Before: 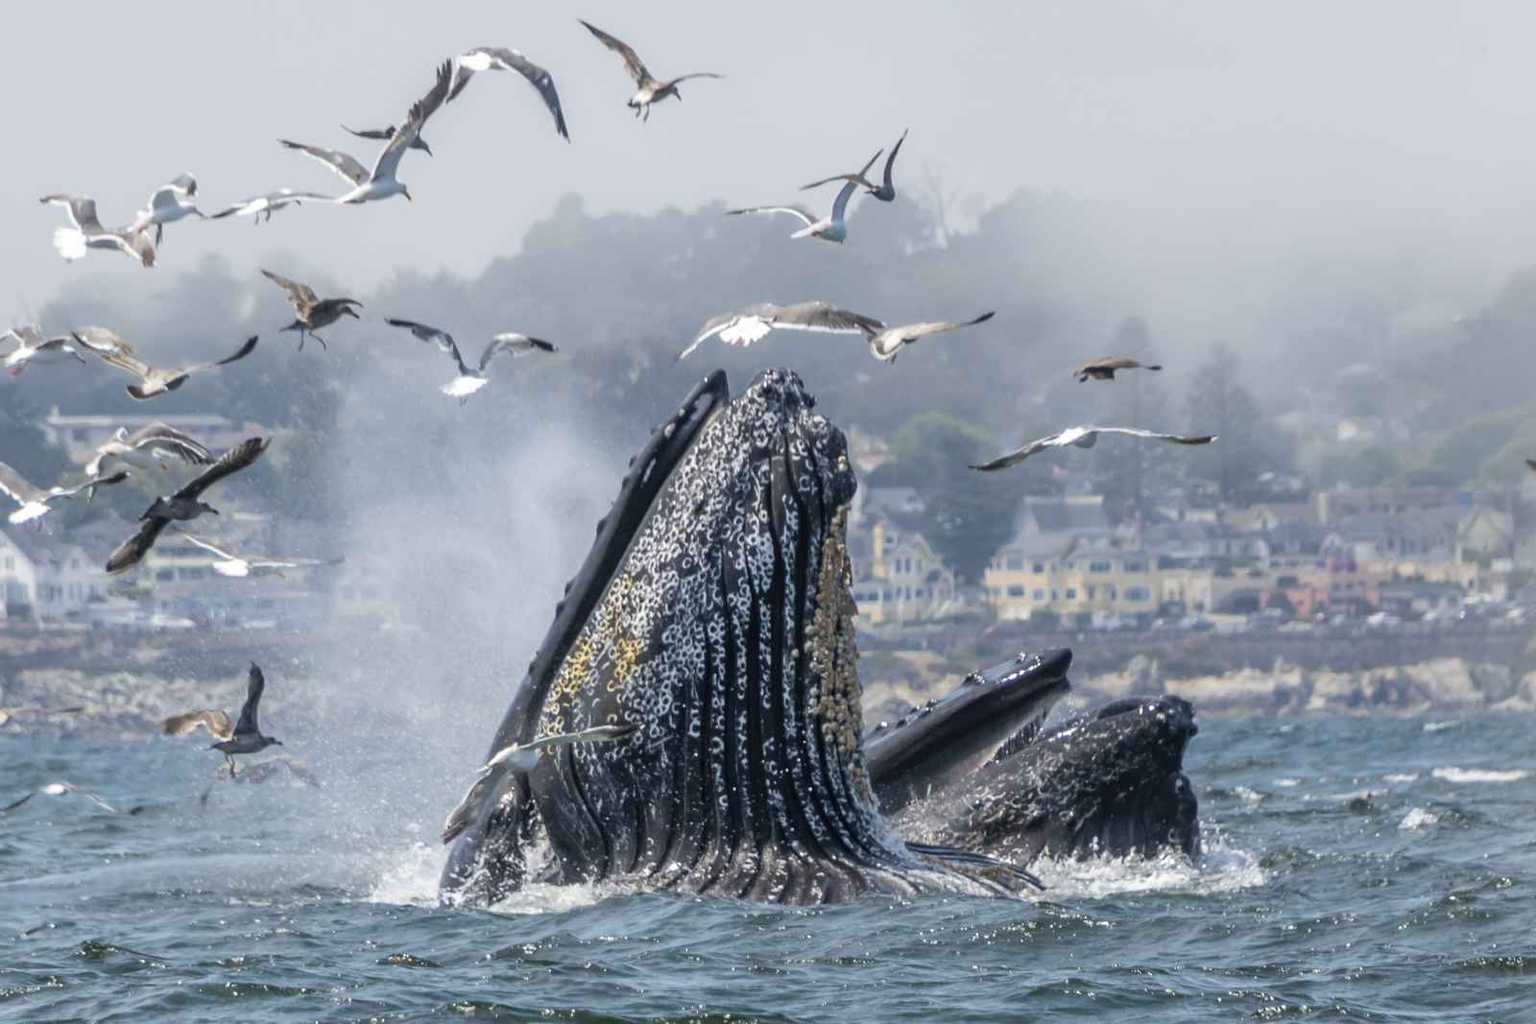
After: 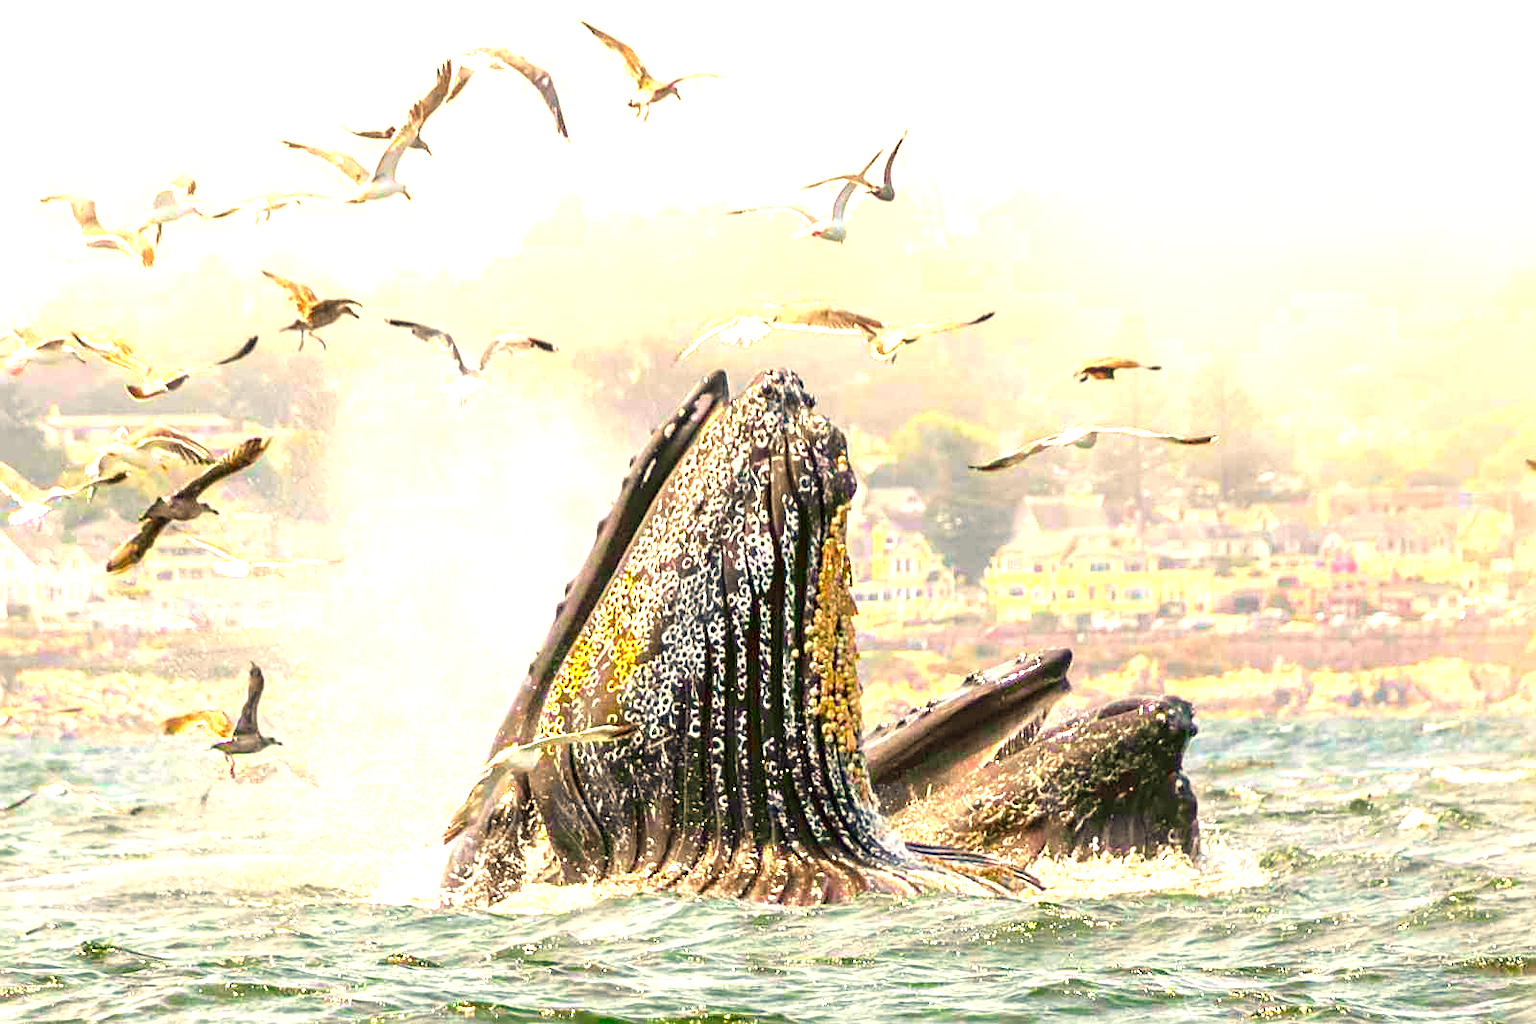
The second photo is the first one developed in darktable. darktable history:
exposure: black level correction 0, exposure 1.741 EV, compensate exposure bias true, compensate highlight preservation false
sharpen: on, module defaults
color correction: highlights a* 10.44, highlights b* 30.04, shadows a* 2.73, shadows b* 17.51, saturation 1.72
